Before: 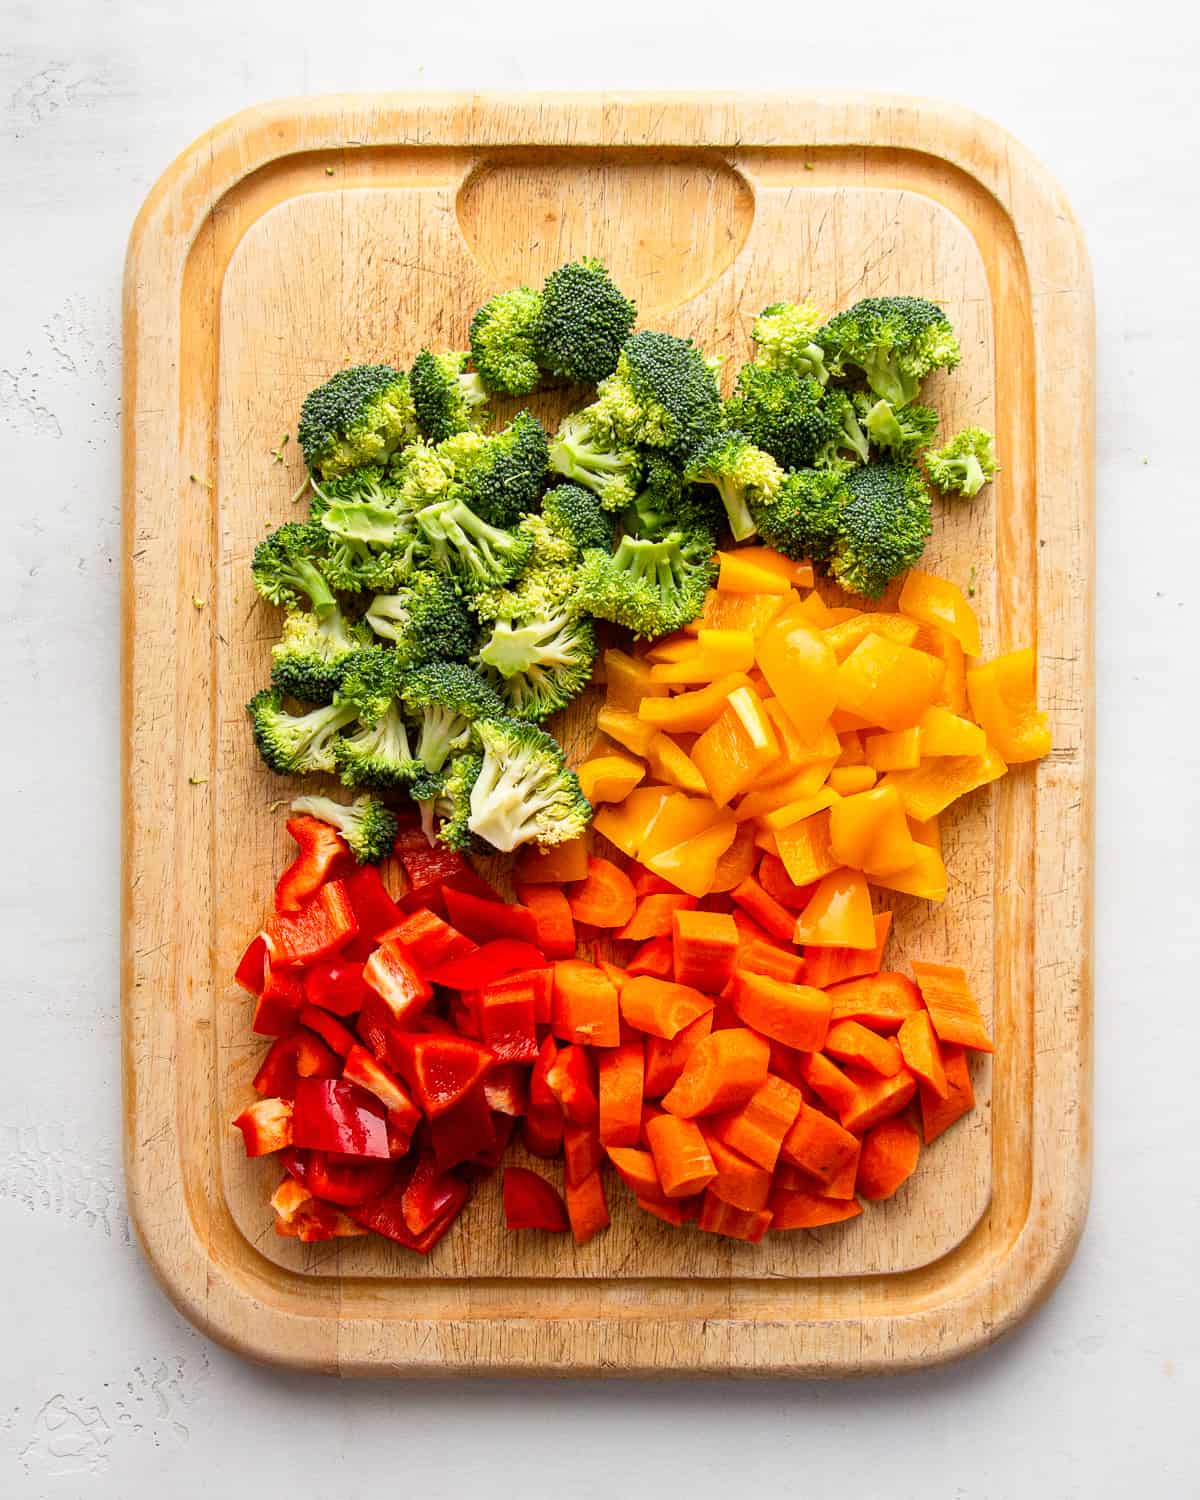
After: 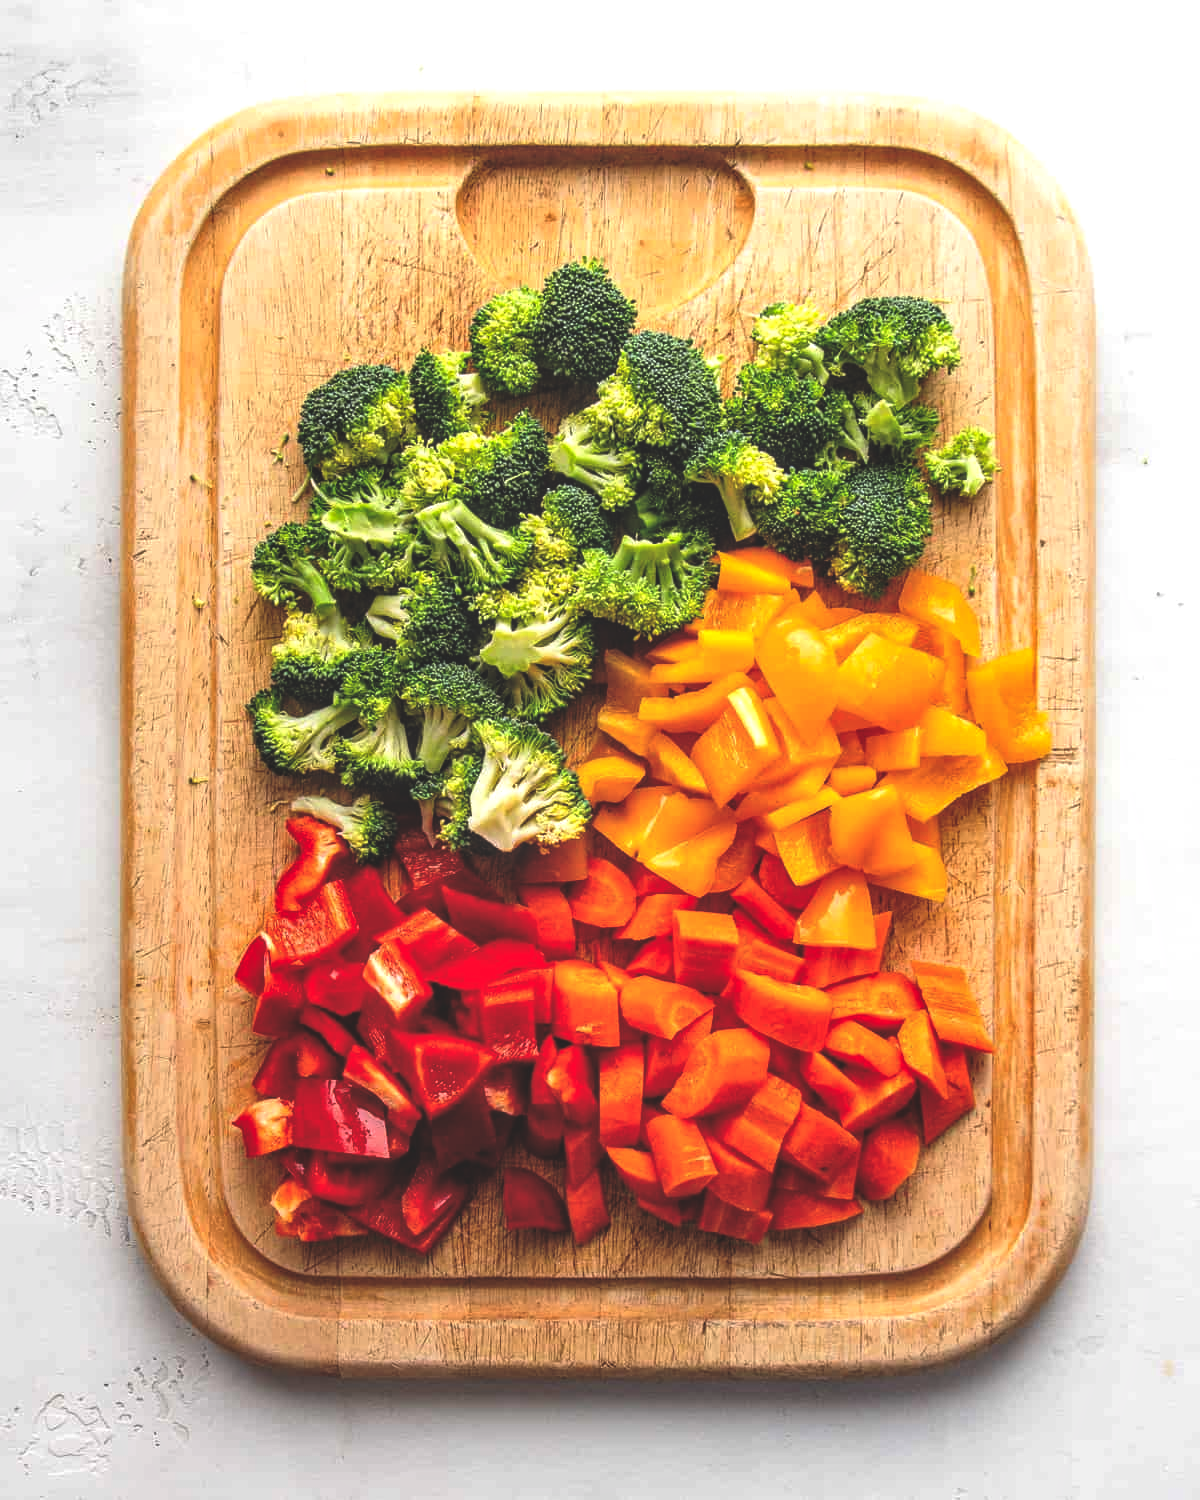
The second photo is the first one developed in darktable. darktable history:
local contrast: on, module defaults
rgb curve: curves: ch0 [(0, 0.186) (0.314, 0.284) (0.775, 0.708) (1, 1)], compensate middle gray true, preserve colors none
rgb levels: levels [[0.01, 0.419, 0.839], [0, 0.5, 1], [0, 0.5, 1]]
